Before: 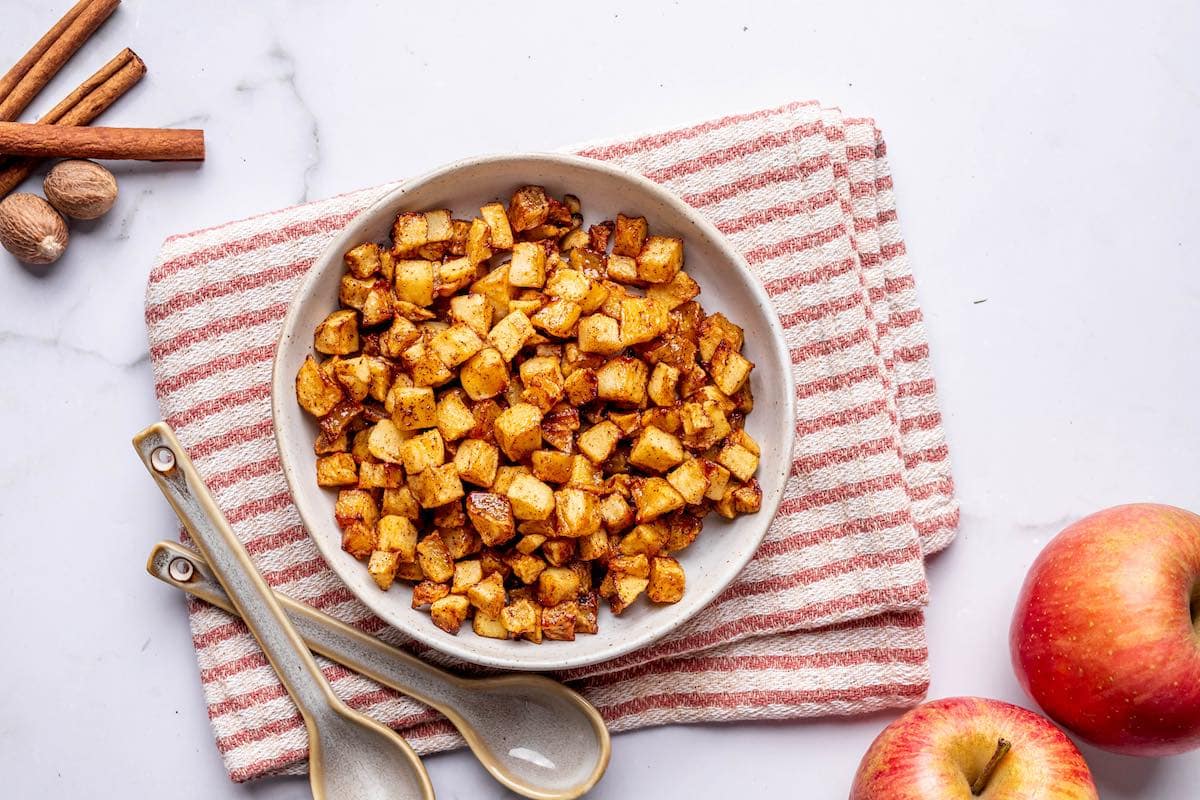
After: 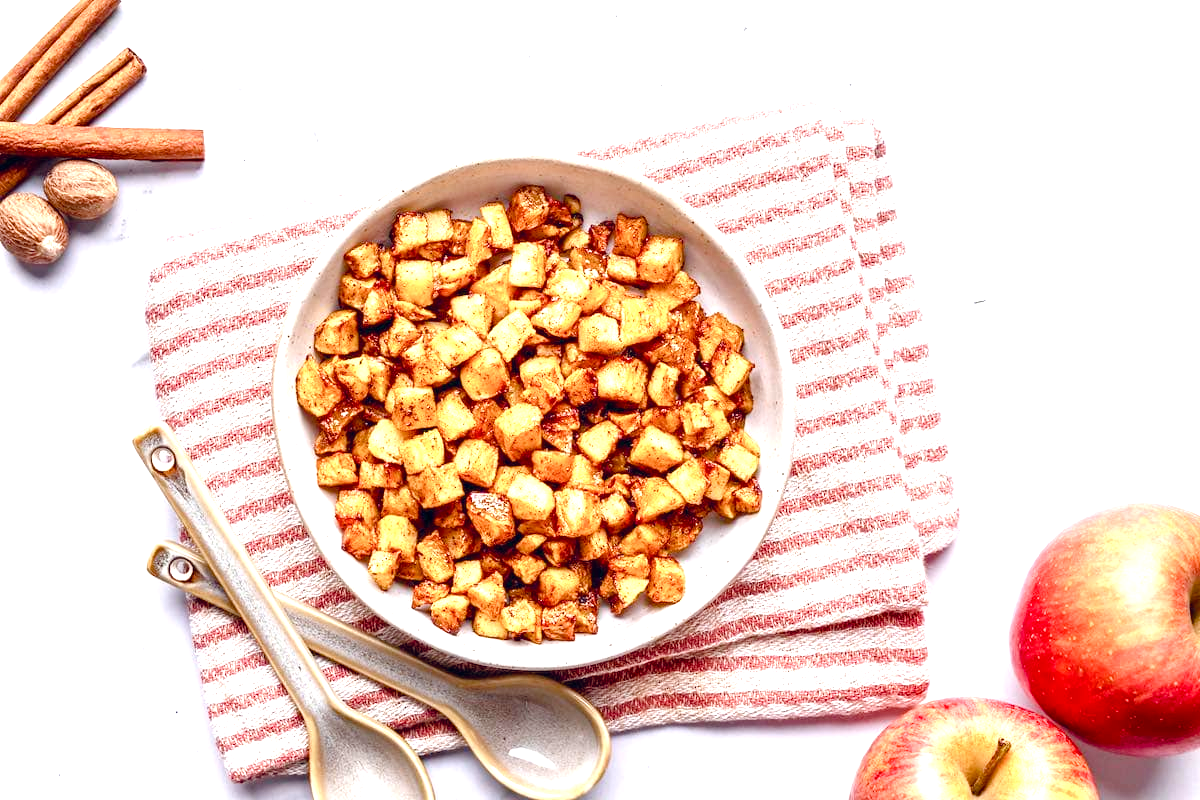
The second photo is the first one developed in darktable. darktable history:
levels: levels [0, 0.492, 0.984]
color balance rgb: global offset › chroma 0.062%, global offset › hue 254.02°, linear chroma grading › global chroma 10.586%, perceptual saturation grading › global saturation 20%, perceptual saturation grading › highlights -49.316%, perceptual saturation grading › shadows 25.76%, global vibrance 20%
exposure: black level correction -0.001, exposure 0.904 EV, compensate exposure bias true, compensate highlight preservation false
